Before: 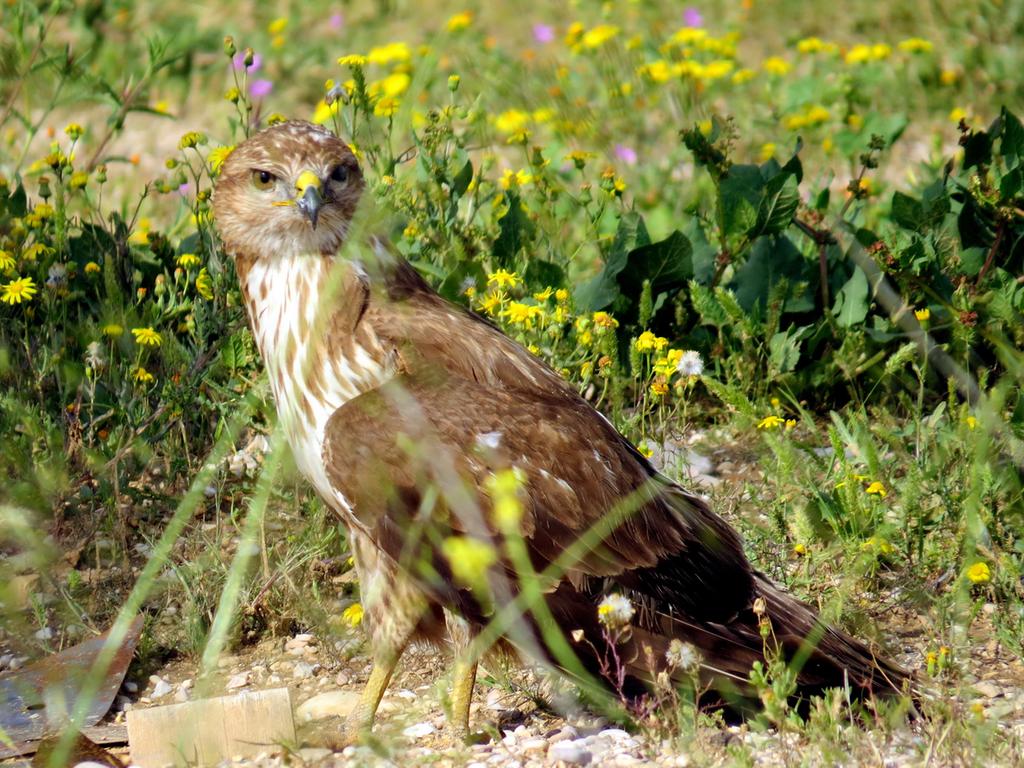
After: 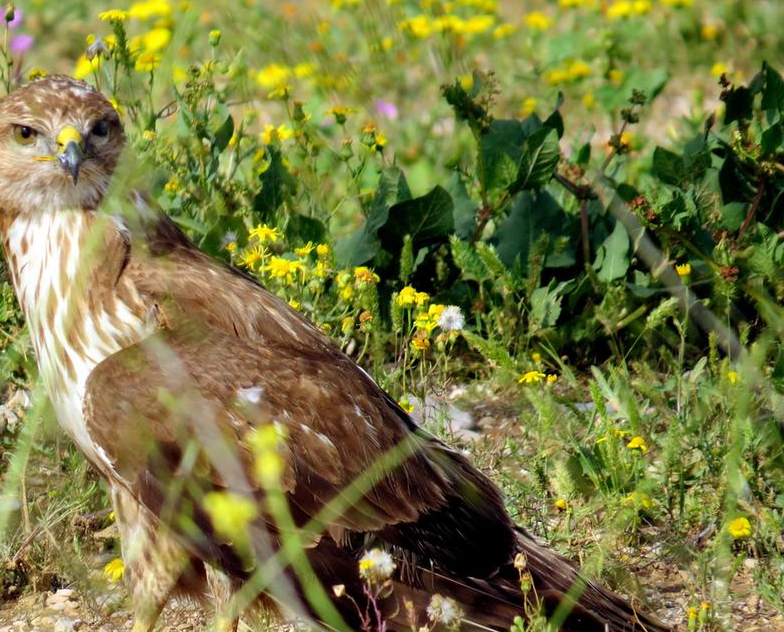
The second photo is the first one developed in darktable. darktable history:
crop: left 23.375%, top 5.885%, bottom 11.822%
